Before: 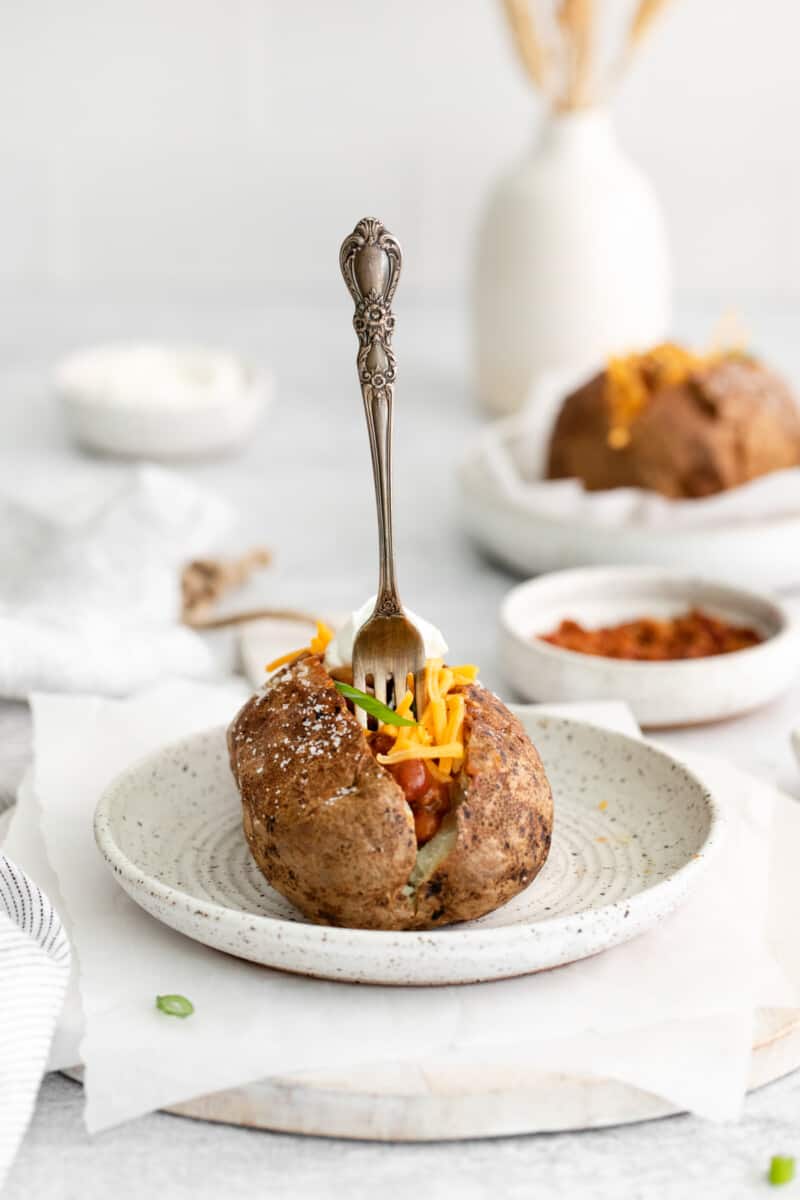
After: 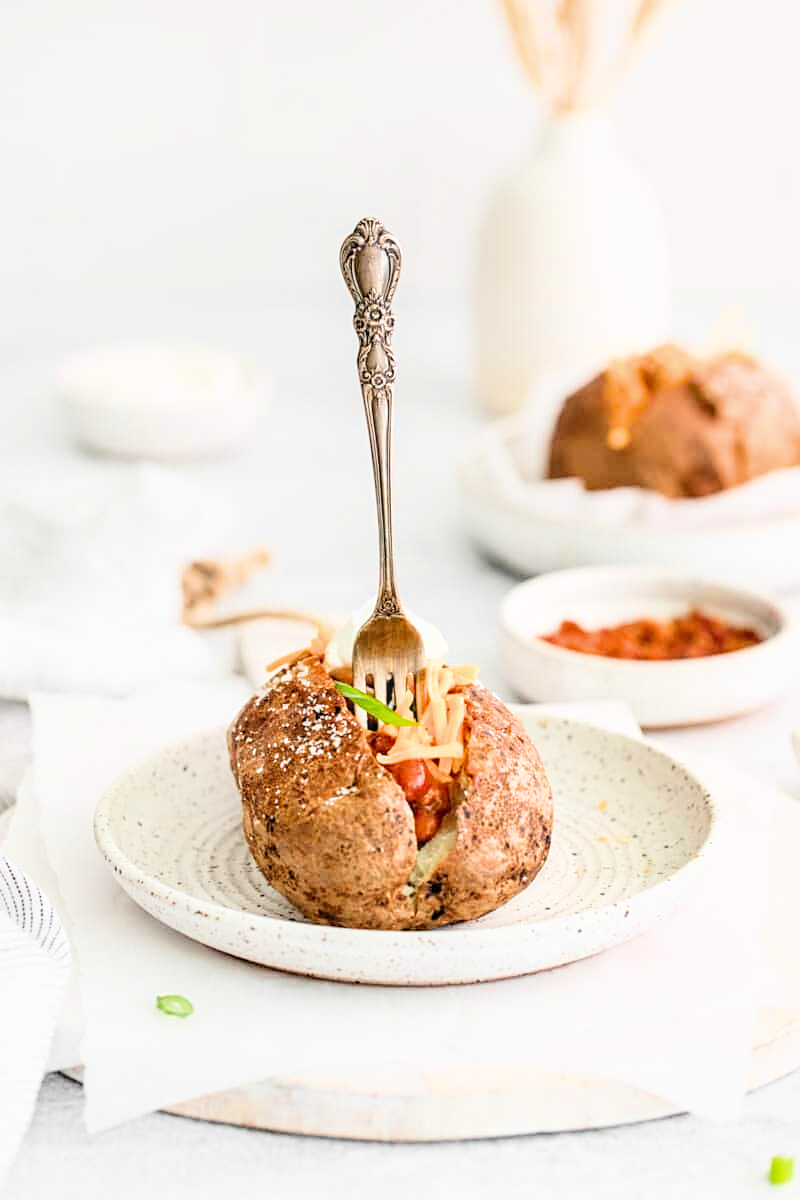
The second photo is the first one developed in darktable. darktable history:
exposure: black level correction 0, exposure 1.458 EV, compensate highlight preservation false
local contrast: on, module defaults
filmic rgb: black relative exposure -7.65 EV, white relative exposure 4.56 EV, hardness 3.61, color science v6 (2022)
sharpen: on, module defaults
